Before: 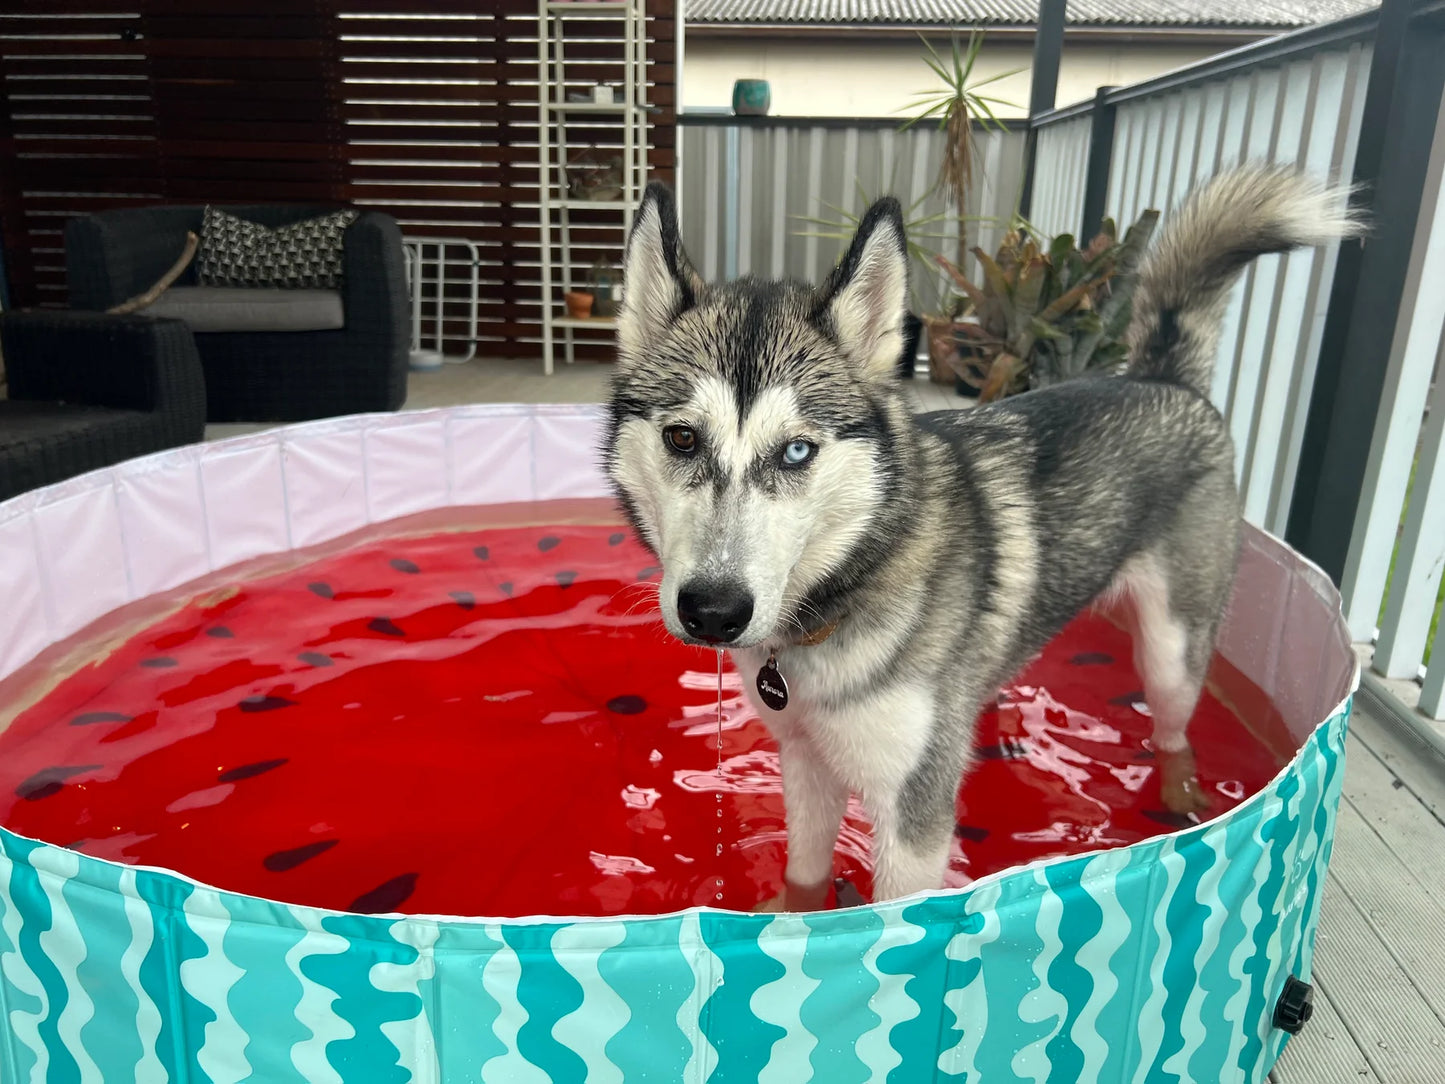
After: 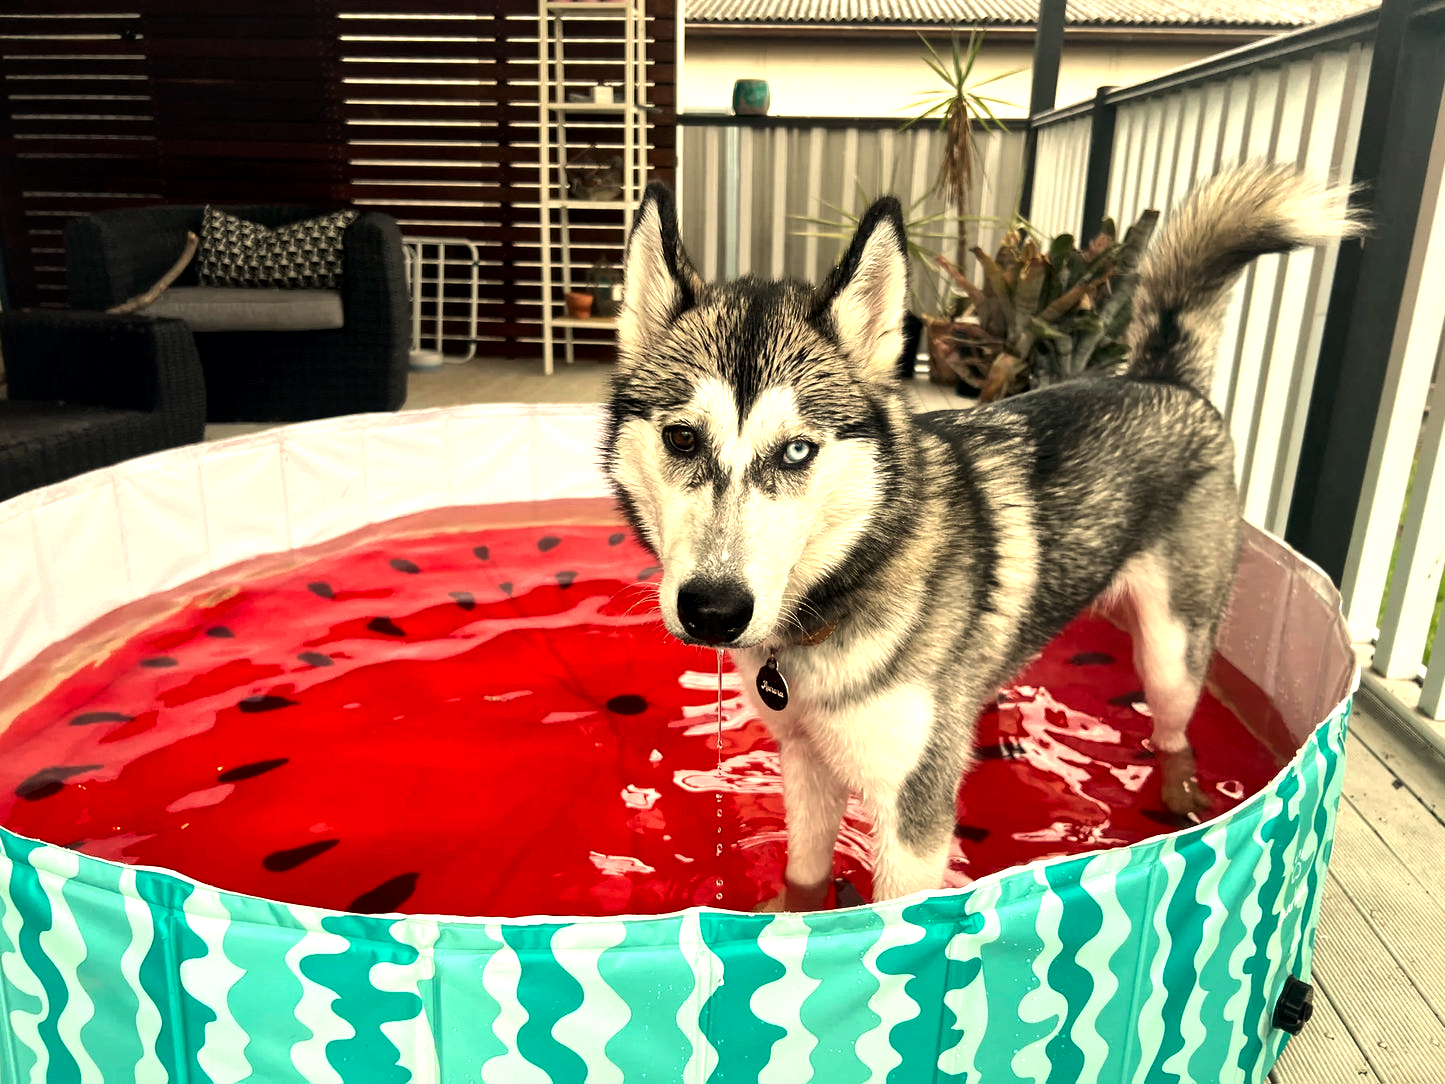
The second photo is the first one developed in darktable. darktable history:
local contrast: mode bilateral grid, contrast 25, coarseness 60, detail 151%, midtone range 0.2
white balance: red 1.123, blue 0.83
contrast brightness saturation: contrast -0.02, brightness -0.01, saturation 0.03
tone equalizer: -8 EV -0.75 EV, -7 EV -0.7 EV, -6 EV -0.6 EV, -5 EV -0.4 EV, -3 EV 0.4 EV, -2 EV 0.6 EV, -1 EV 0.7 EV, +0 EV 0.75 EV, edges refinement/feathering 500, mask exposure compensation -1.57 EV, preserve details no
